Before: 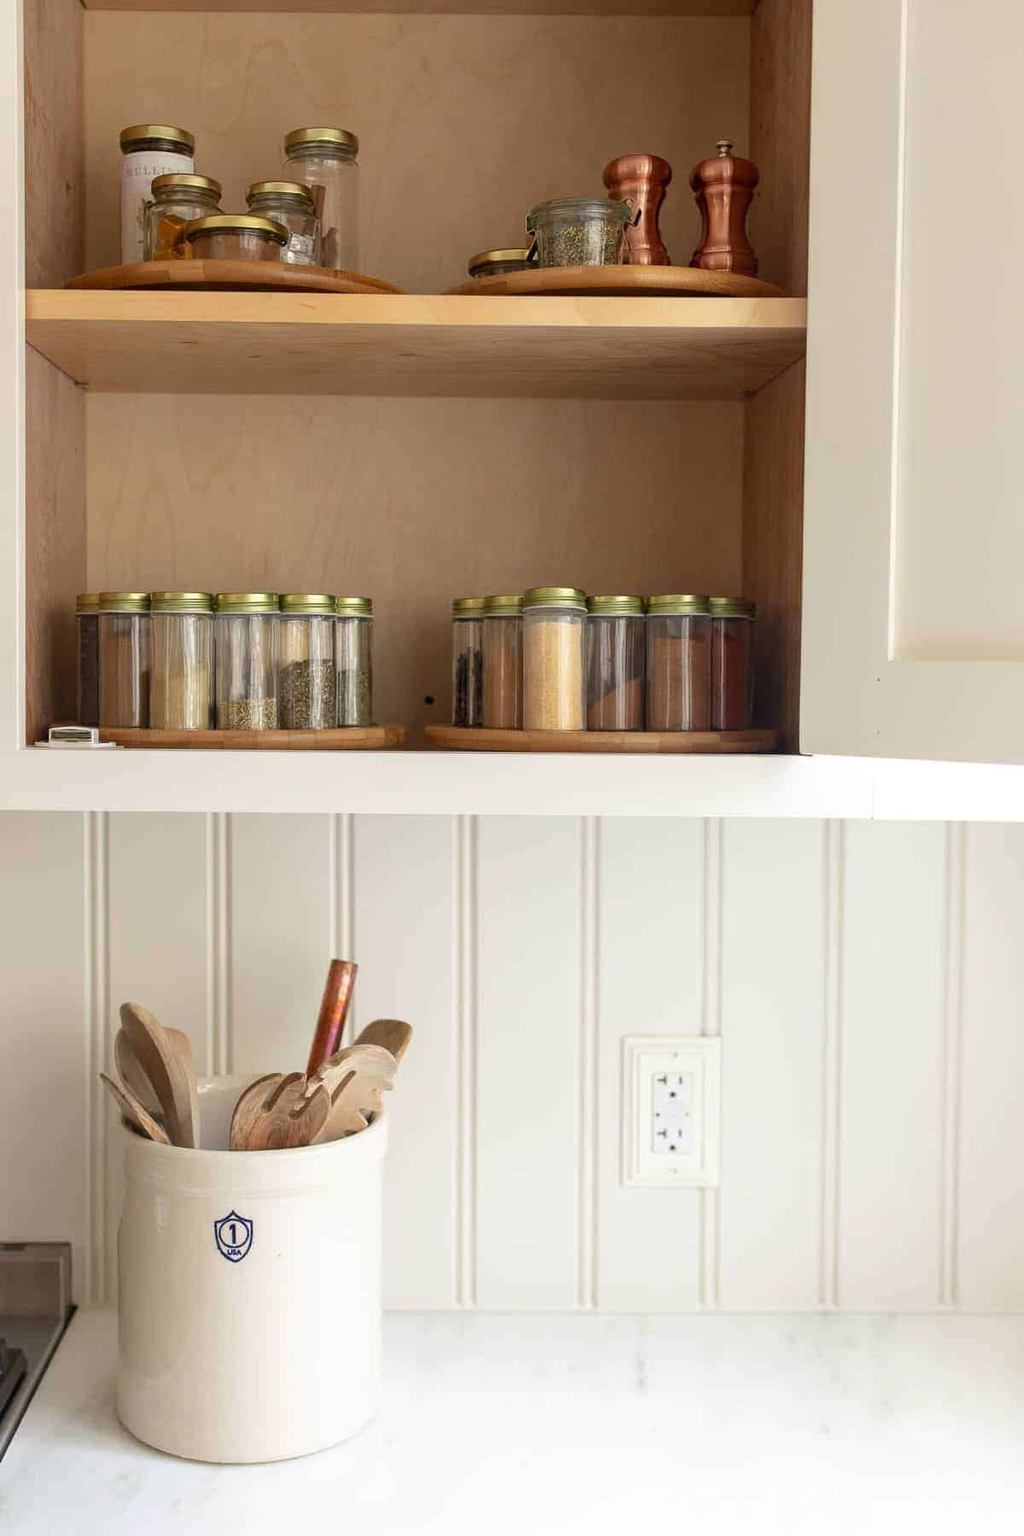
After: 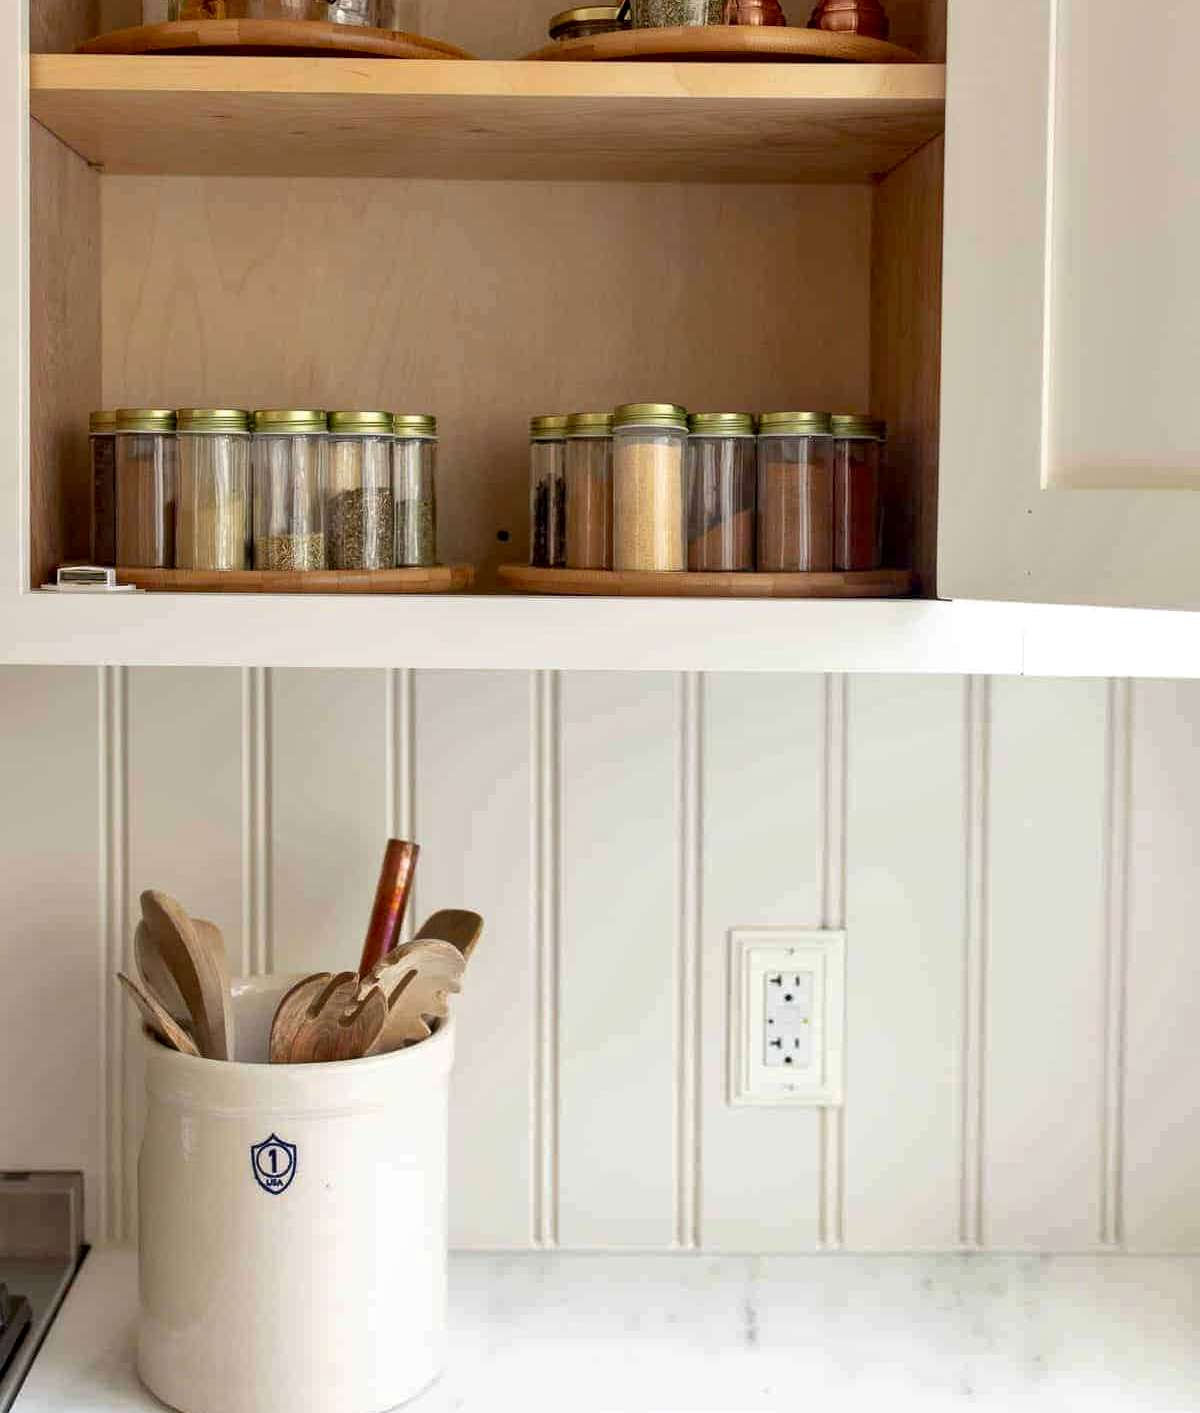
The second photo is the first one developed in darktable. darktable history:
shadows and highlights: white point adjustment 0.875, soften with gaussian
exposure: black level correction 0.011, compensate exposure bias true, compensate highlight preservation false
crop and rotate: top 15.888%, bottom 5.557%
